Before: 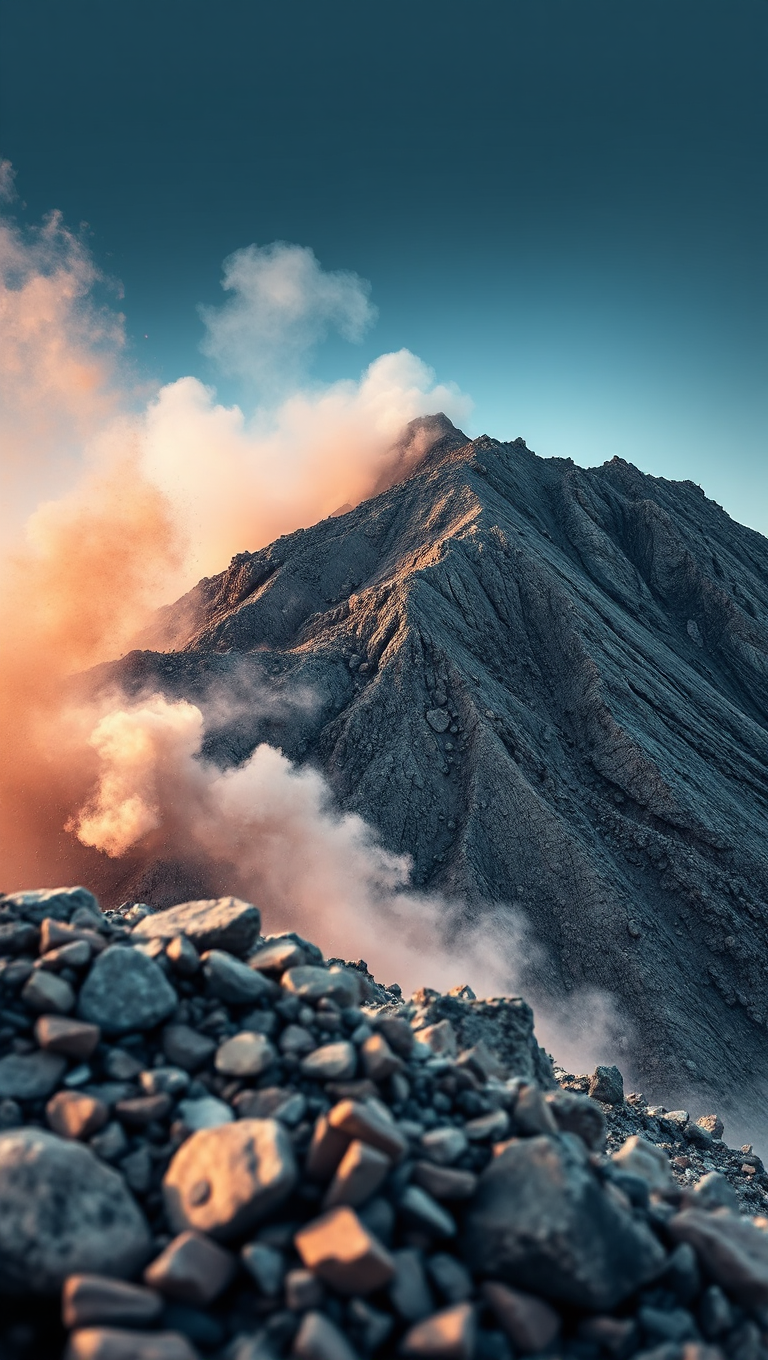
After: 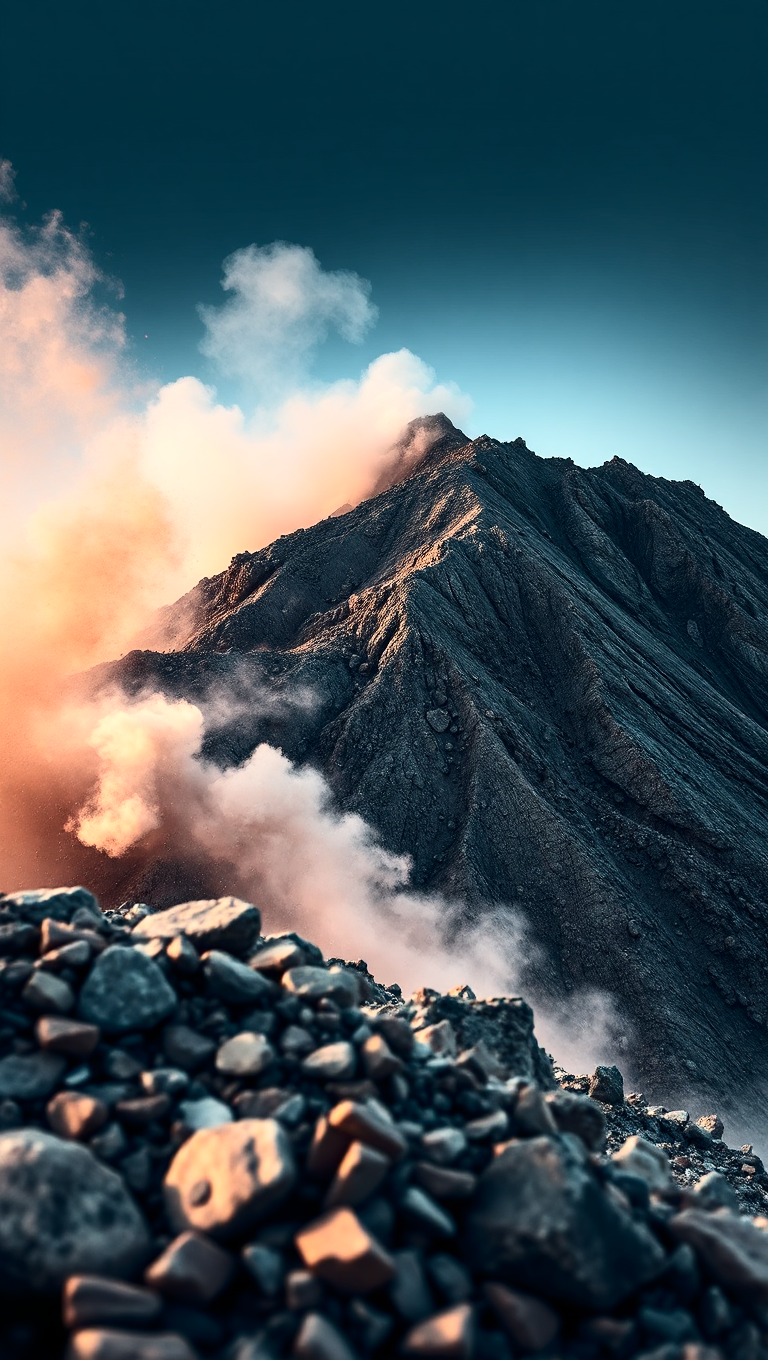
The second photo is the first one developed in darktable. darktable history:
contrast brightness saturation: contrast 0.284
